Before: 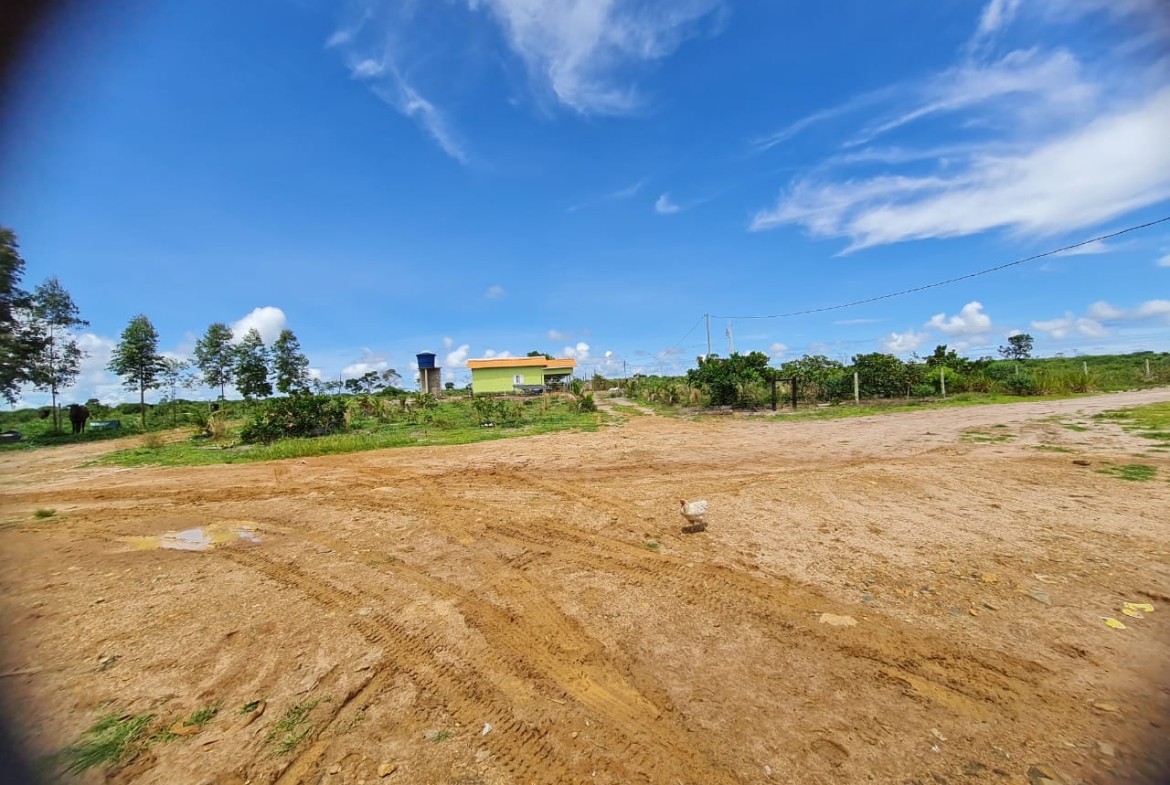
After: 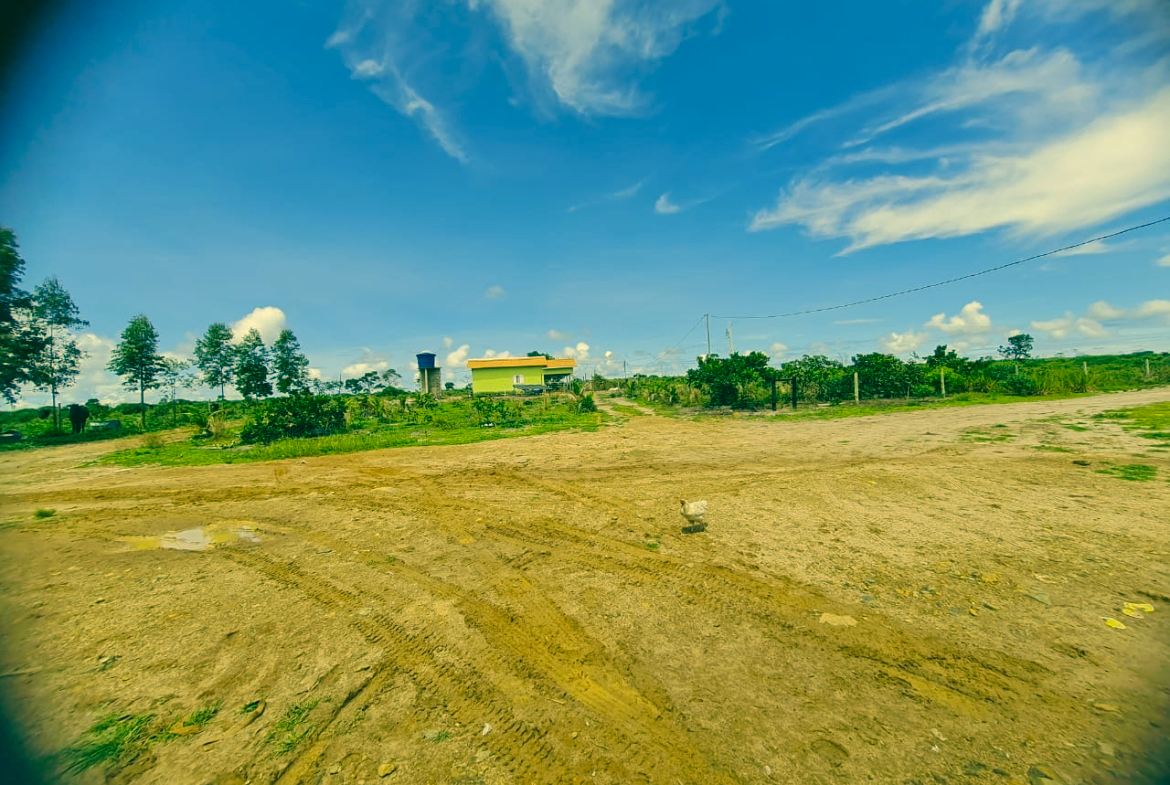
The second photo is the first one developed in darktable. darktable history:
contrast equalizer: y [[0.5, 0.5, 0.468, 0.5, 0.5, 0.5], [0.5 ×6], [0.5 ×6], [0 ×6], [0 ×6]]
color correction: highlights a* 1.83, highlights b* 34.02, shadows a* -36.68, shadows b* -5.48
tone curve: curves: ch0 [(0, 0) (0.003, 0.013) (0.011, 0.017) (0.025, 0.028) (0.044, 0.049) (0.069, 0.07) (0.1, 0.103) (0.136, 0.143) (0.177, 0.186) (0.224, 0.232) (0.277, 0.282) (0.335, 0.333) (0.399, 0.405) (0.468, 0.477) (0.543, 0.54) (0.623, 0.627) (0.709, 0.709) (0.801, 0.798) (0.898, 0.902) (1, 1)], preserve colors none
